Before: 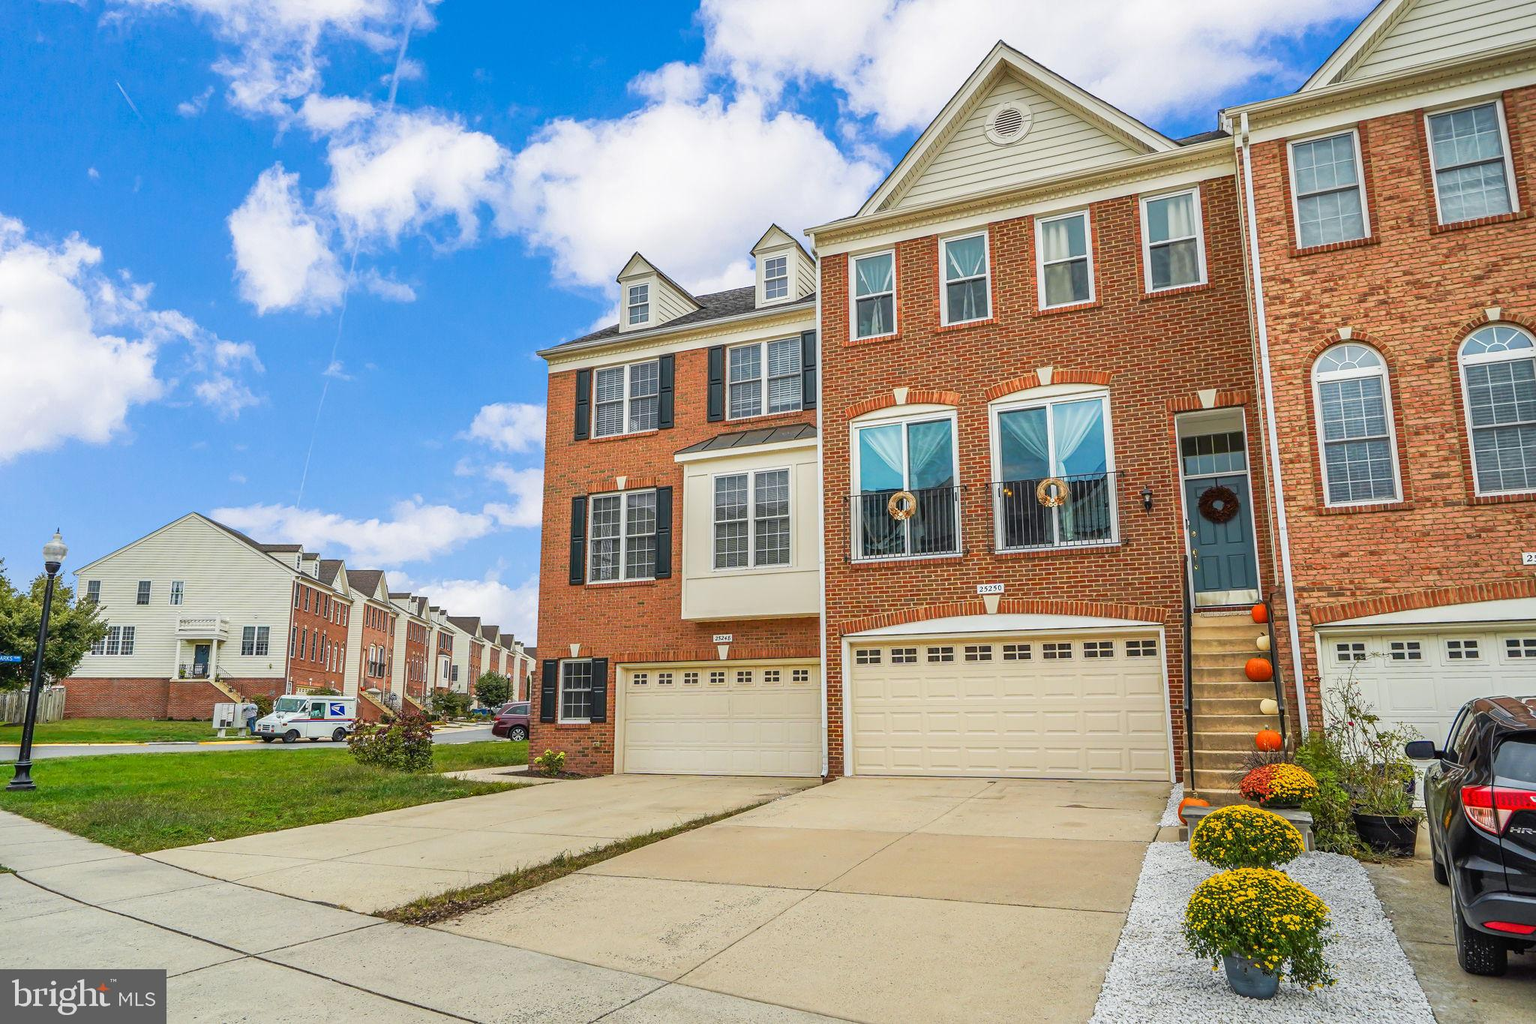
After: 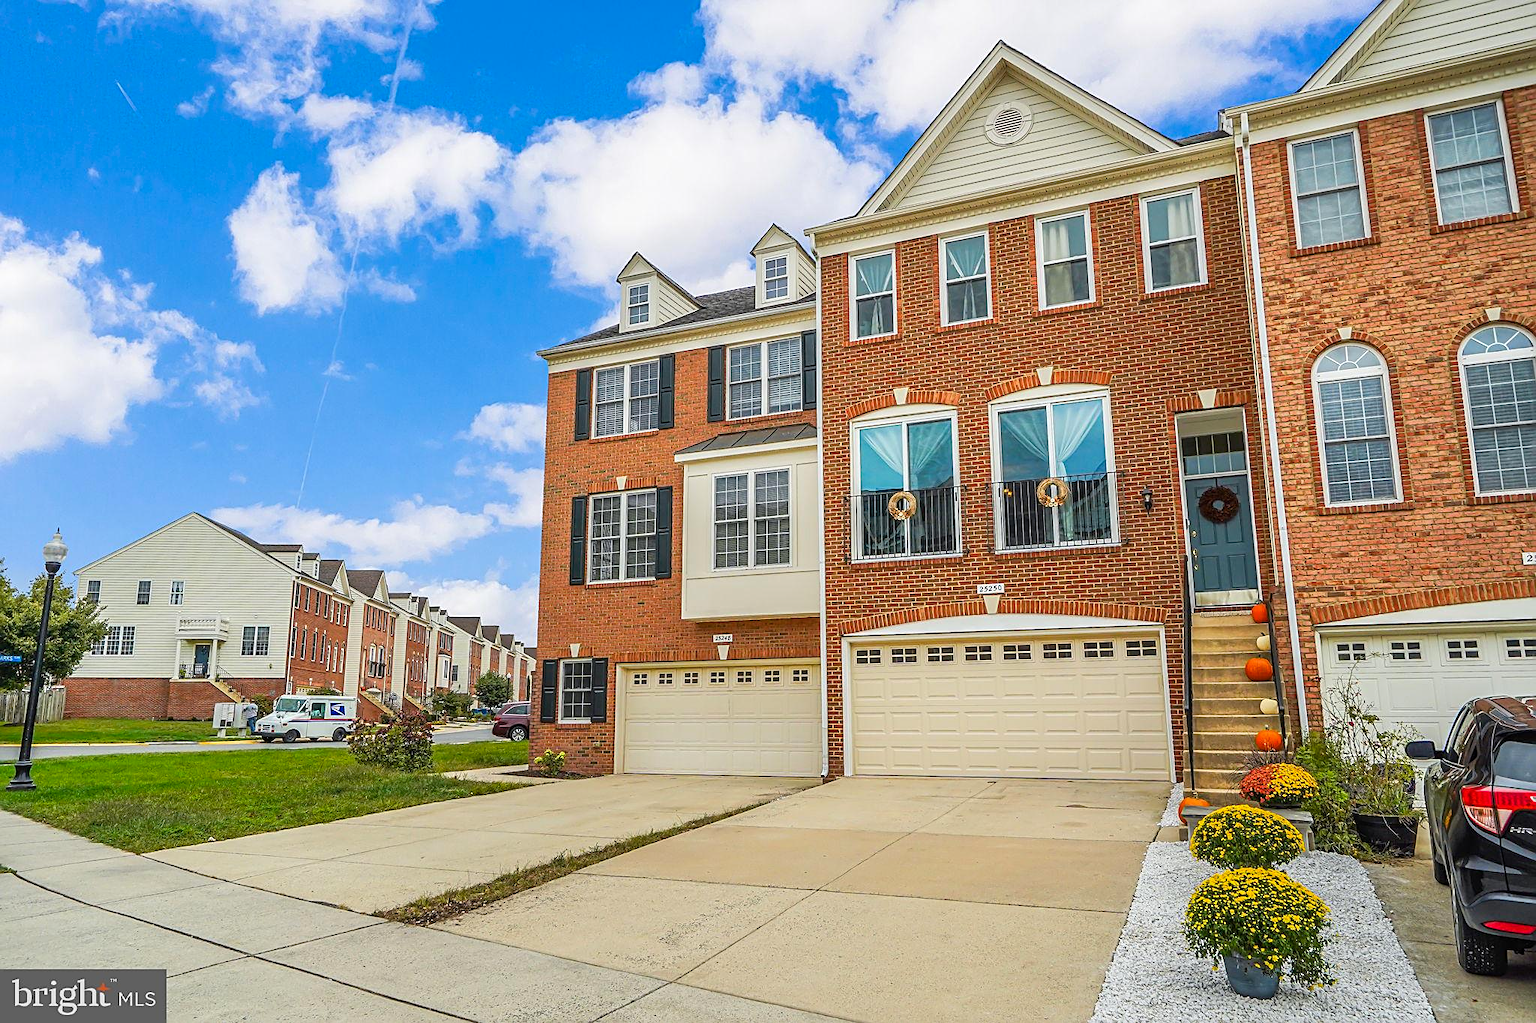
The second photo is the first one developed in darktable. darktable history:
sharpen: on, module defaults
color balance rgb: linear chroma grading › global chroma 0.43%, perceptual saturation grading › global saturation 9.97%
